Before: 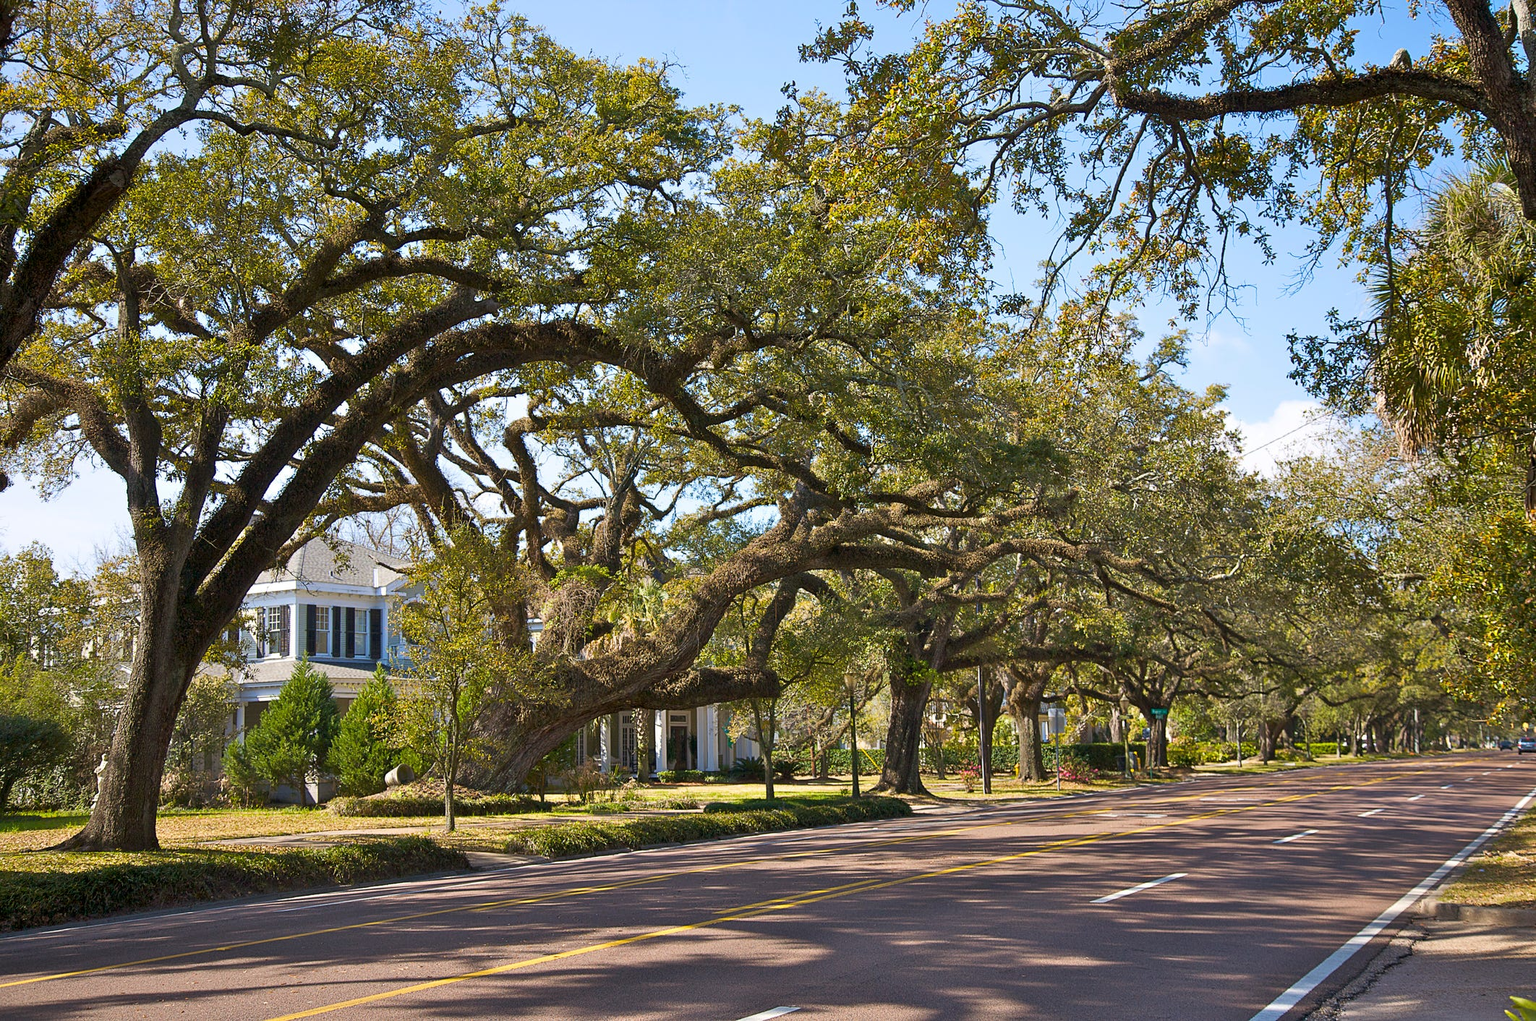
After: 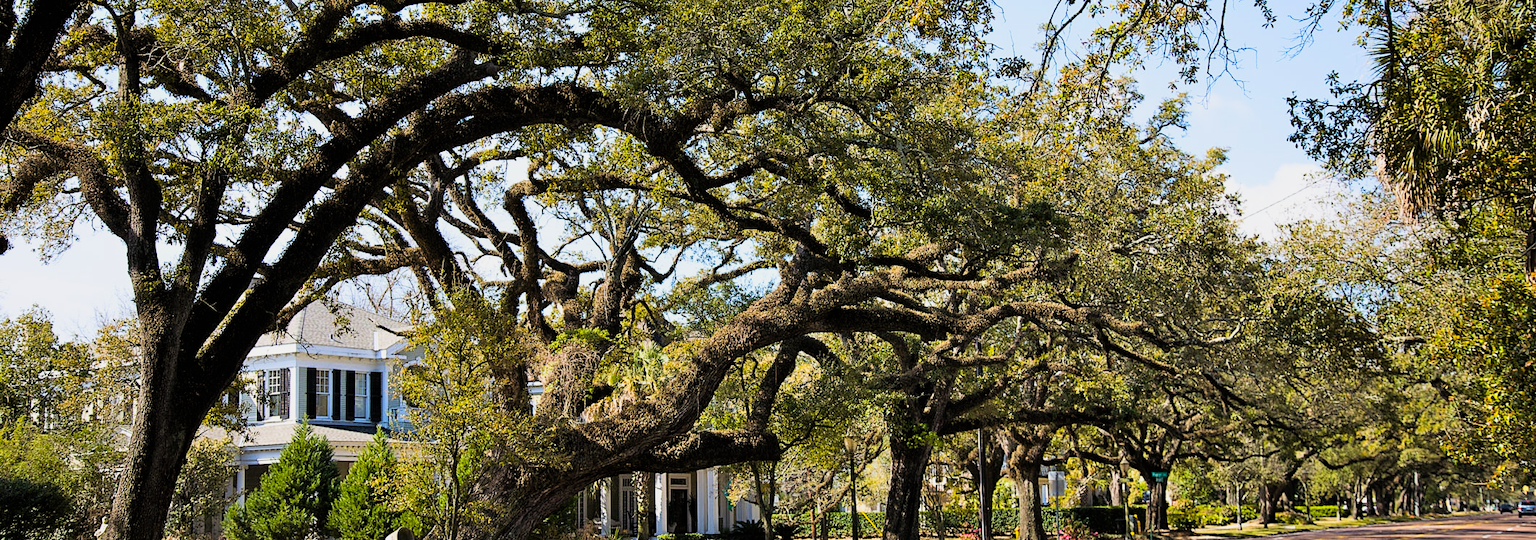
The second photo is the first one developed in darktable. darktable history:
crop and rotate: top 23.23%, bottom 23.815%
contrast brightness saturation: contrast 0.074, brightness 0.079, saturation 0.181
filmic rgb: black relative exposure -5.14 EV, white relative exposure 3.52 EV, hardness 3.18, contrast 1.405, highlights saturation mix -48.71%
